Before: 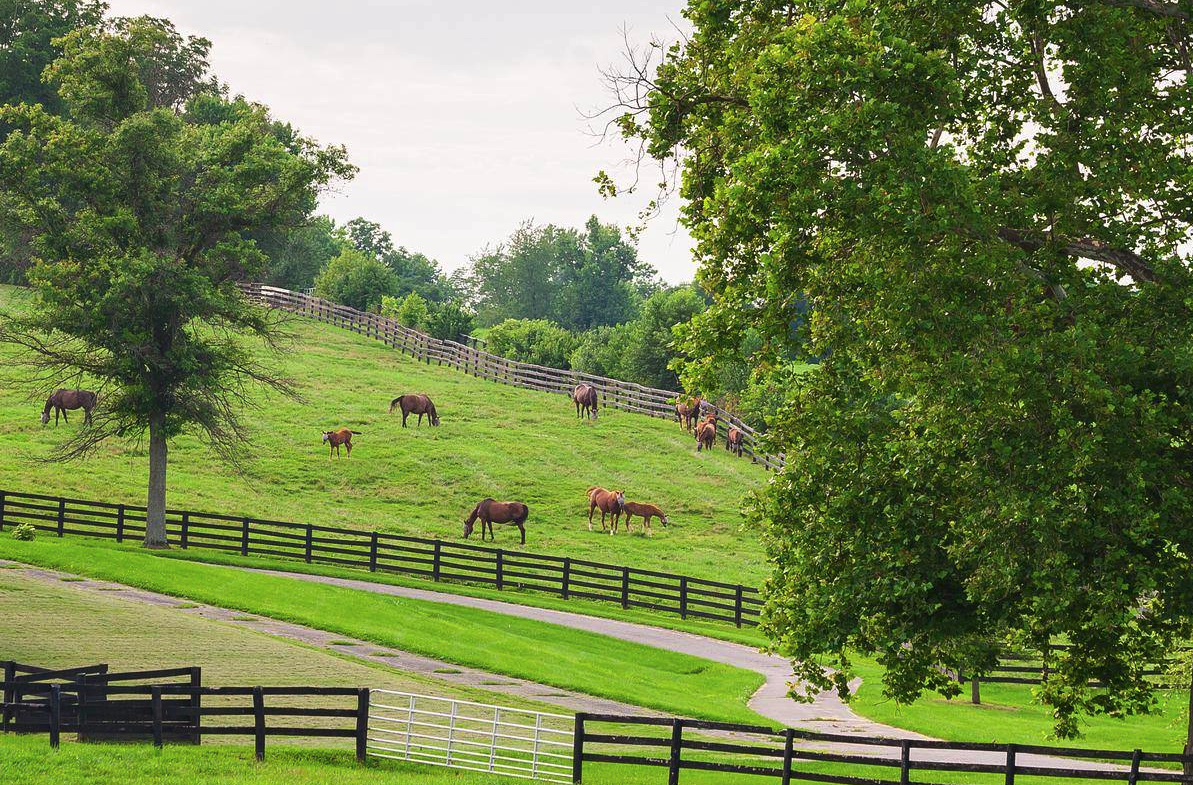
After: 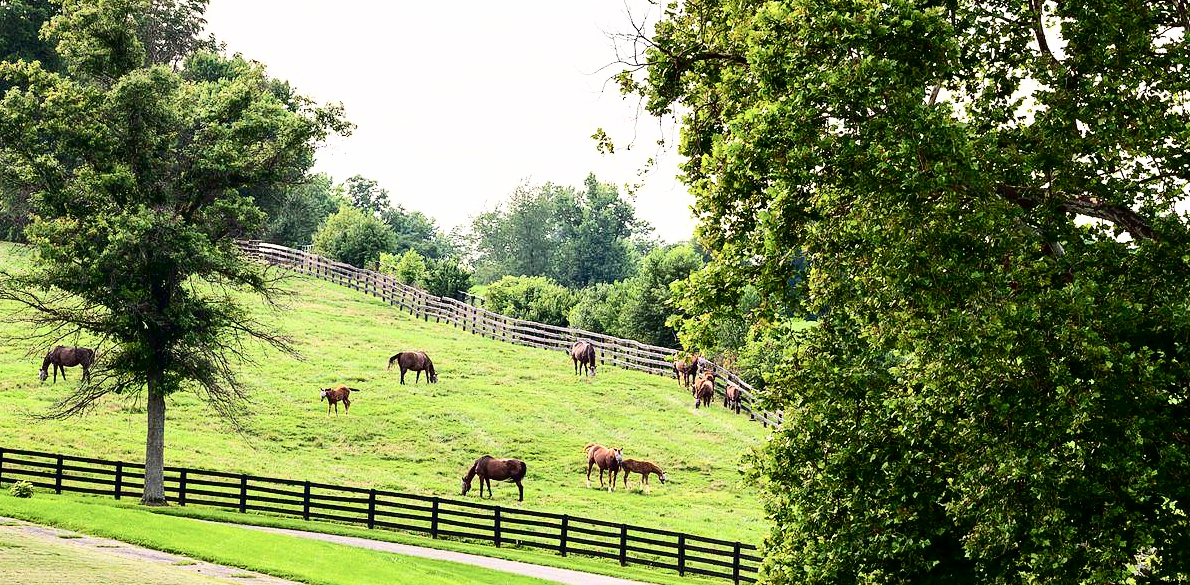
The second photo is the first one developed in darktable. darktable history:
tone curve: curves: ch0 [(0, 0) (0.003, 0.002) (0.011, 0.002) (0.025, 0.002) (0.044, 0.002) (0.069, 0.002) (0.1, 0.003) (0.136, 0.008) (0.177, 0.03) (0.224, 0.058) (0.277, 0.139) (0.335, 0.233) (0.399, 0.363) (0.468, 0.506) (0.543, 0.649) (0.623, 0.781) (0.709, 0.88) (0.801, 0.956) (0.898, 0.994) (1, 1)], color space Lab, independent channels, preserve colors none
crop: left 0.204%, top 5.556%, bottom 19.897%
